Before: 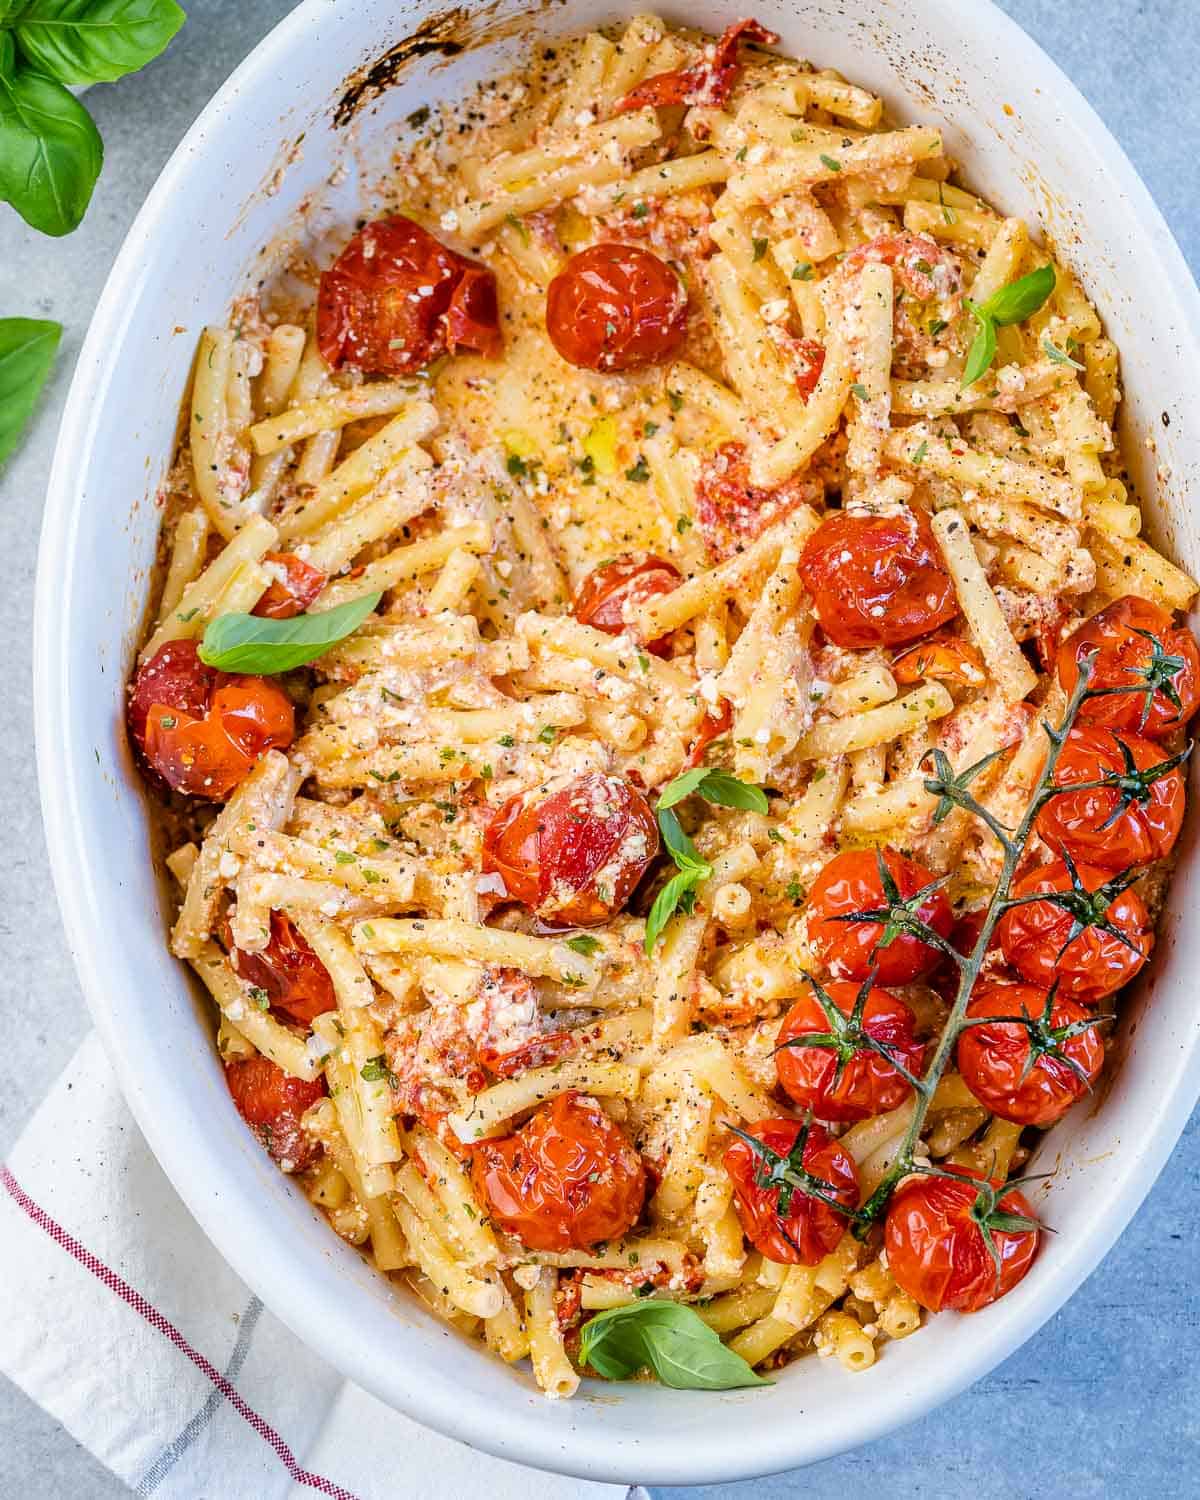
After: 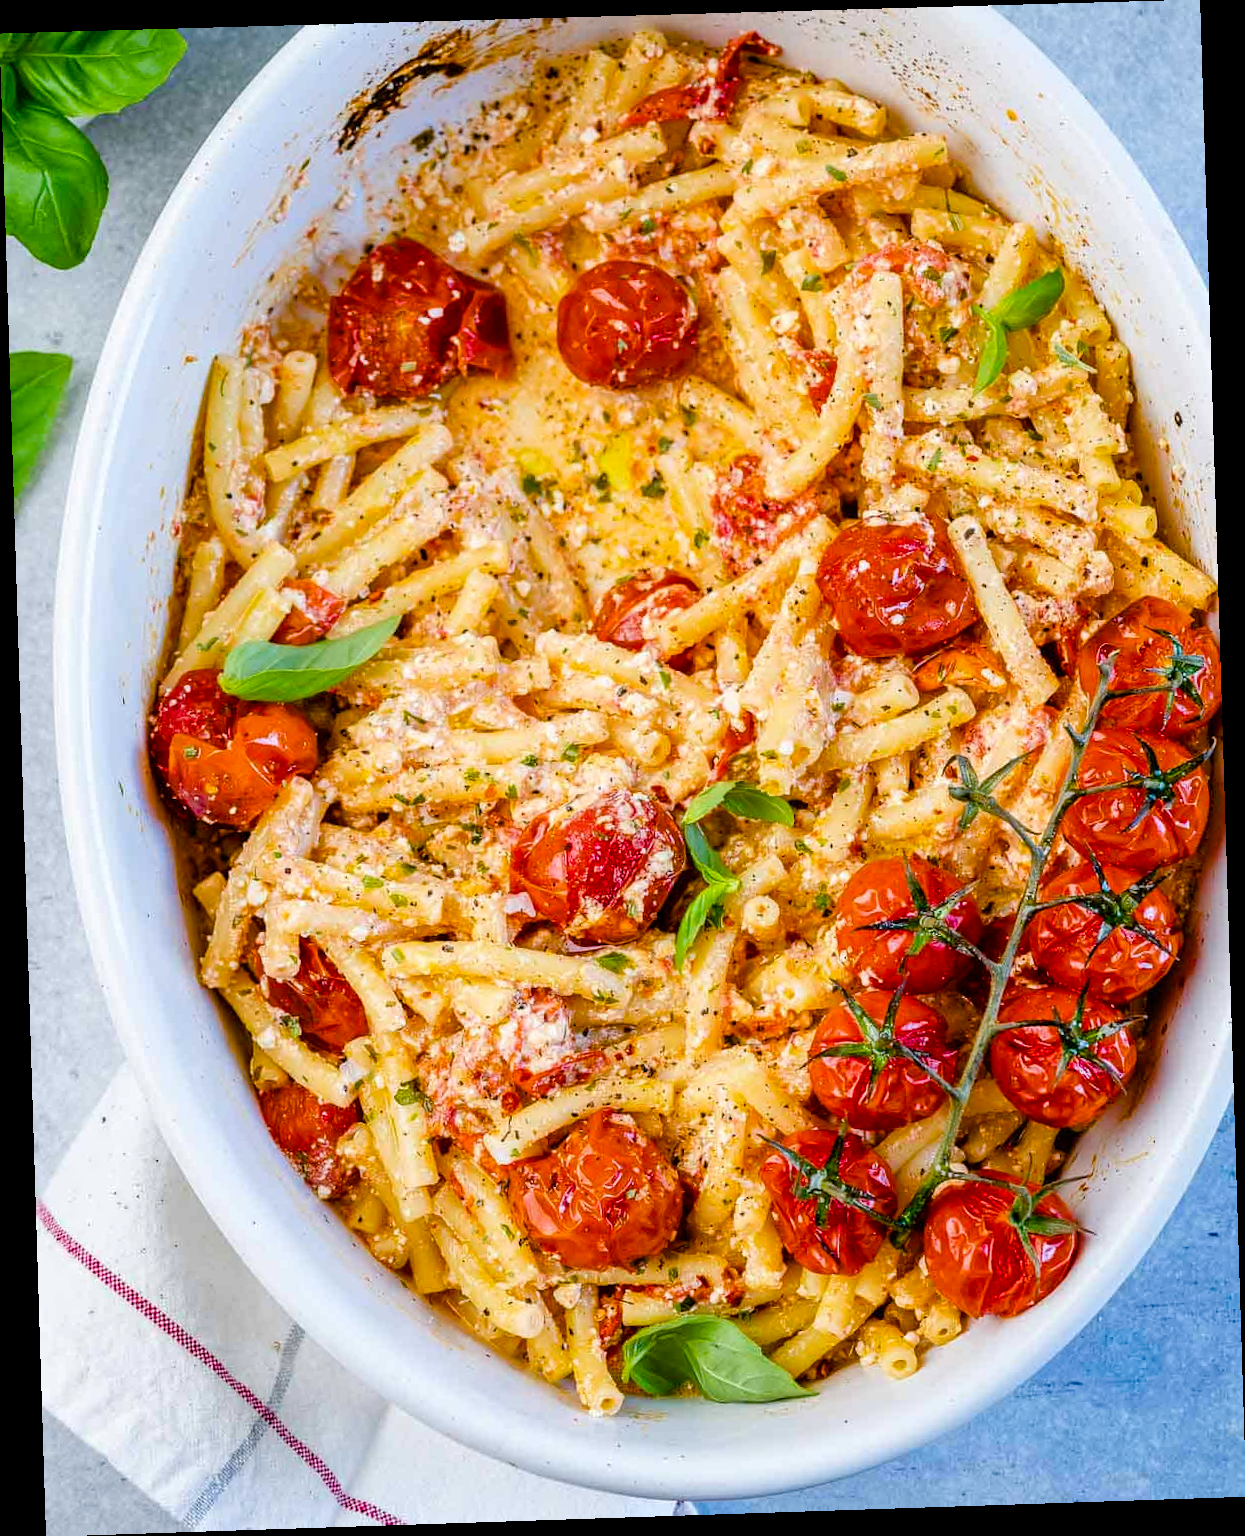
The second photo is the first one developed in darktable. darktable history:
rotate and perspective: rotation -1.77°, lens shift (horizontal) 0.004, automatic cropping off
color balance rgb: perceptual saturation grading › global saturation 35%, perceptual saturation grading › highlights -25%, perceptual saturation grading › shadows 50%
